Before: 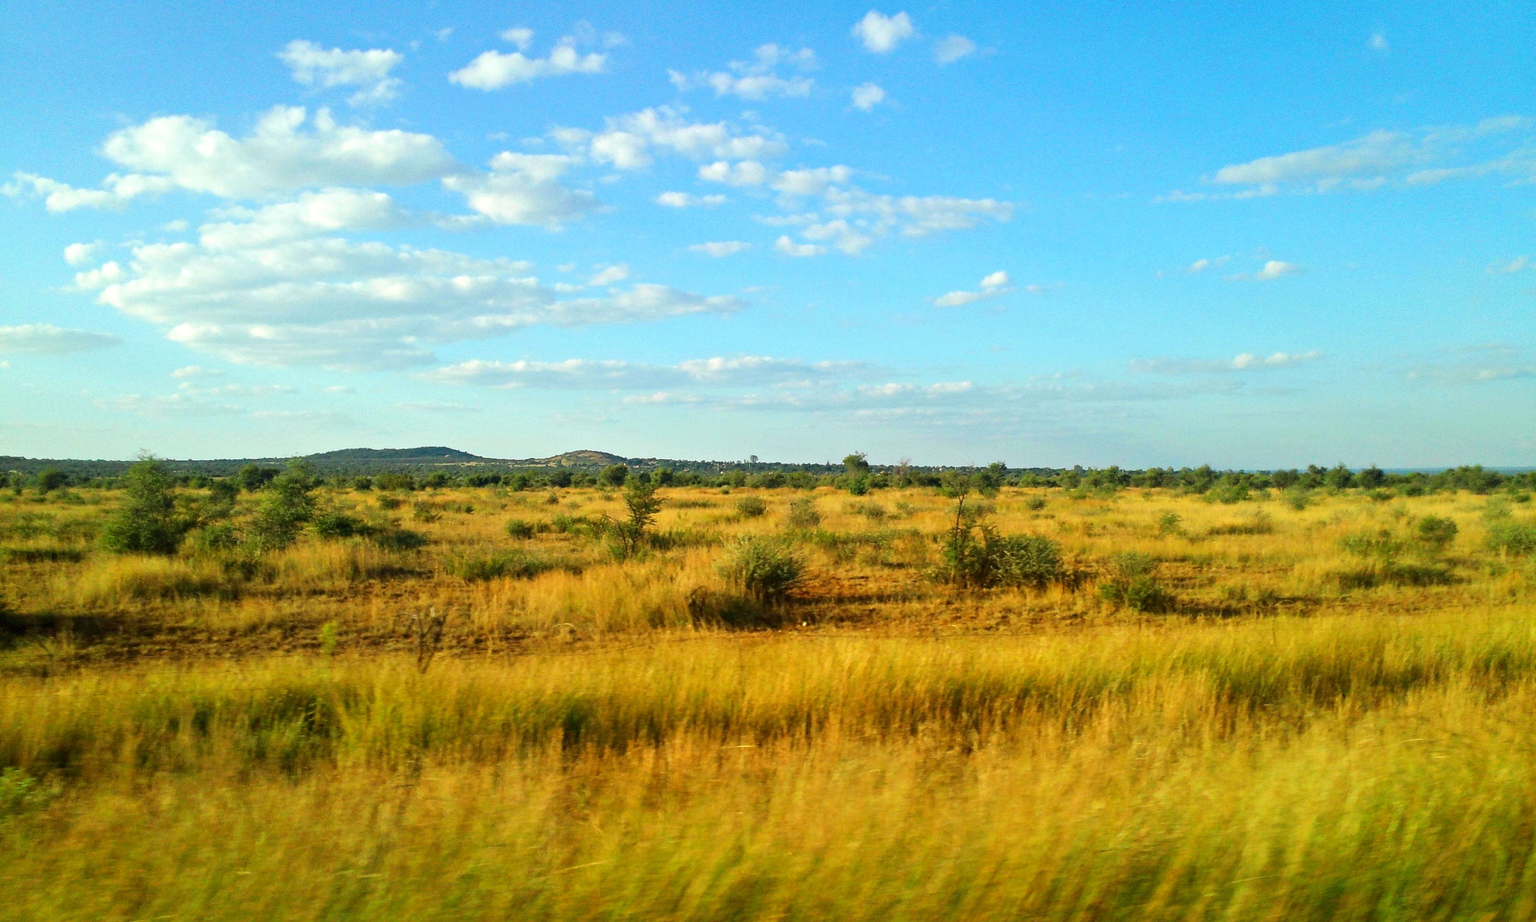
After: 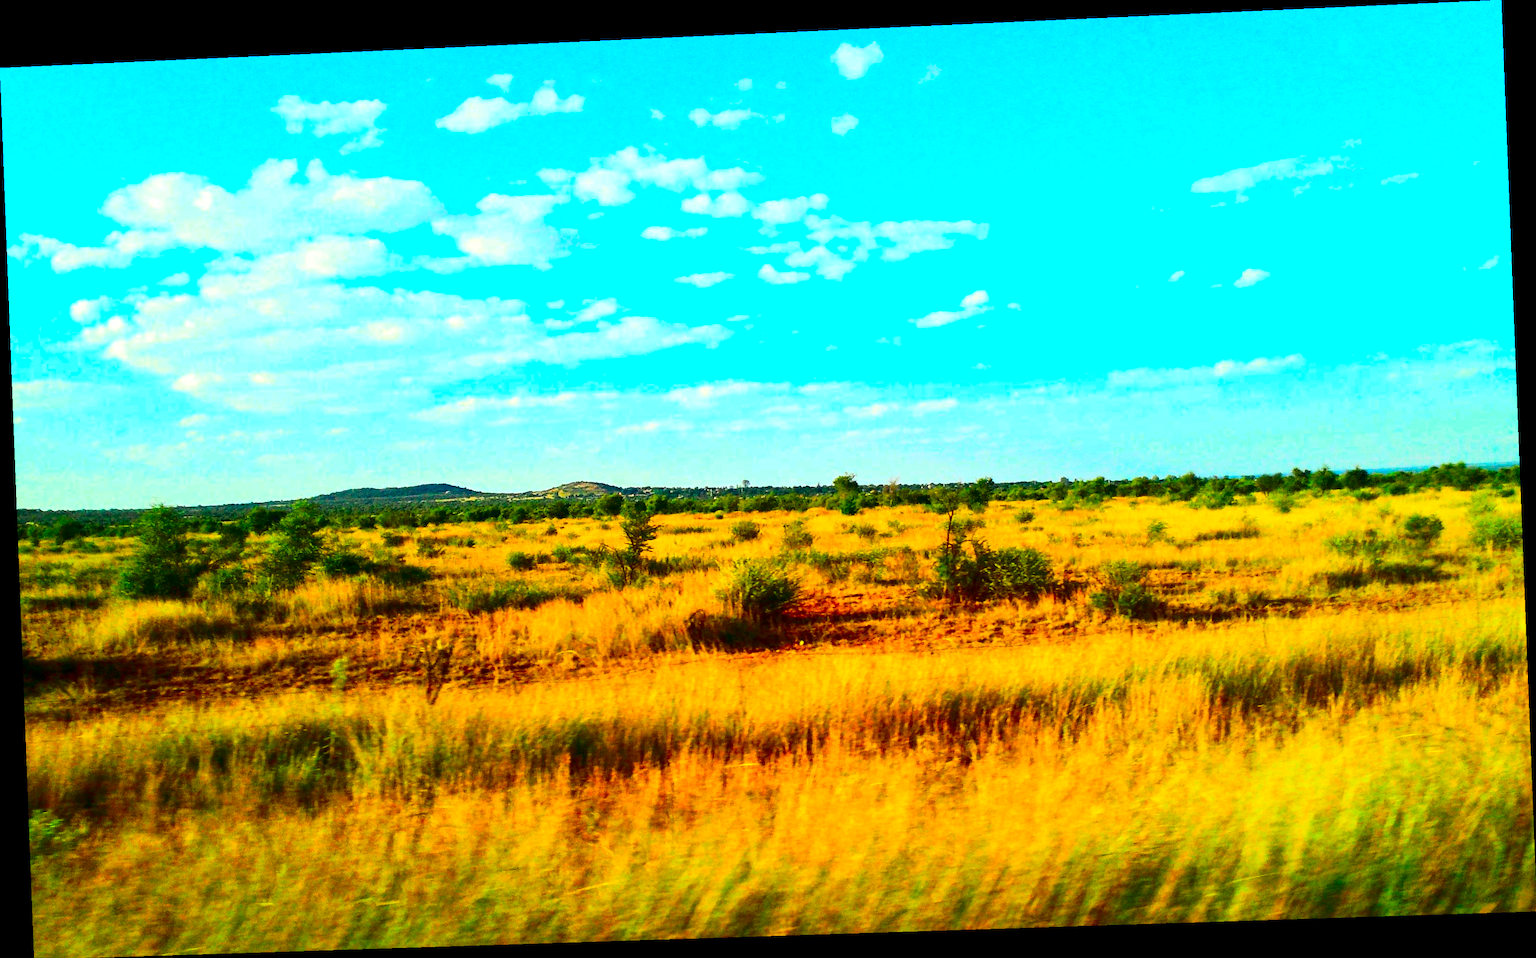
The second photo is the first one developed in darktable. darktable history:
rotate and perspective: rotation -2.22°, lens shift (horizontal) -0.022, automatic cropping off
contrast brightness saturation: contrast 0.4, brightness 0.05, saturation 0.25
color correction: saturation 1.8
